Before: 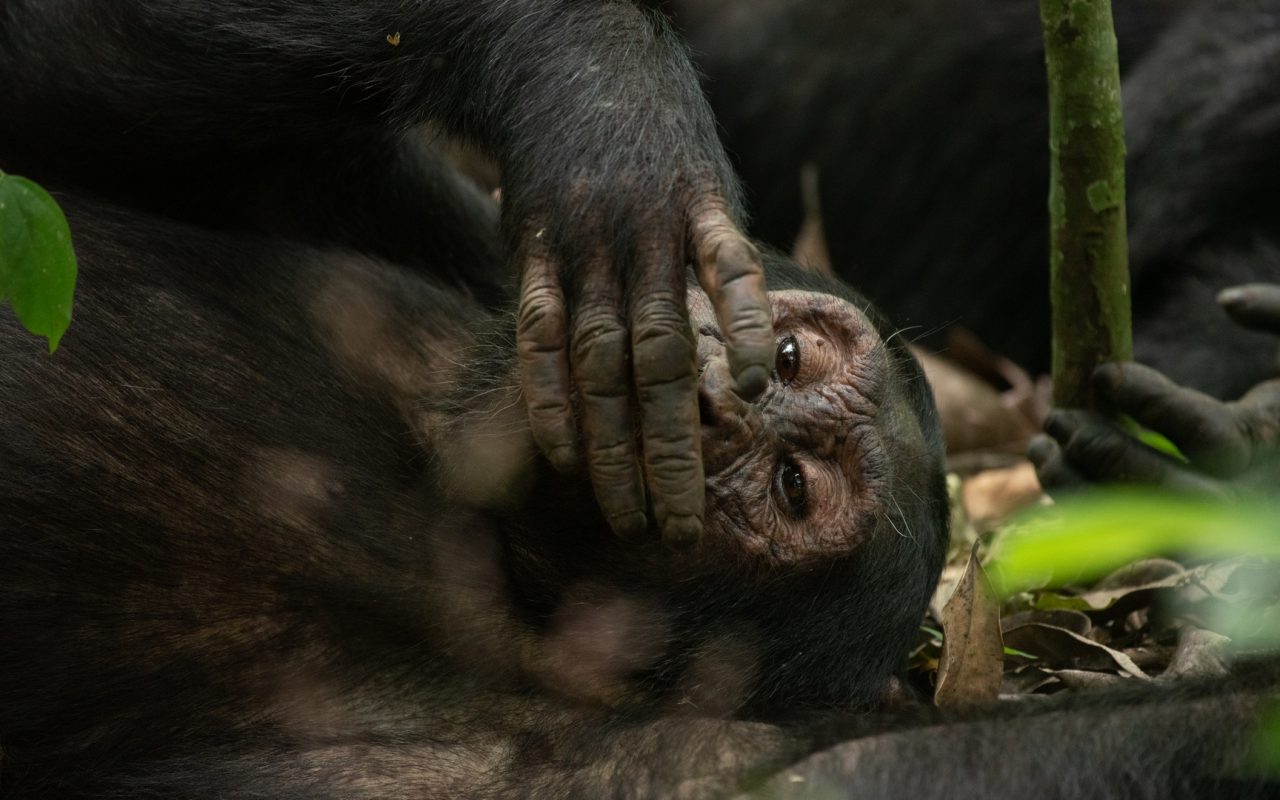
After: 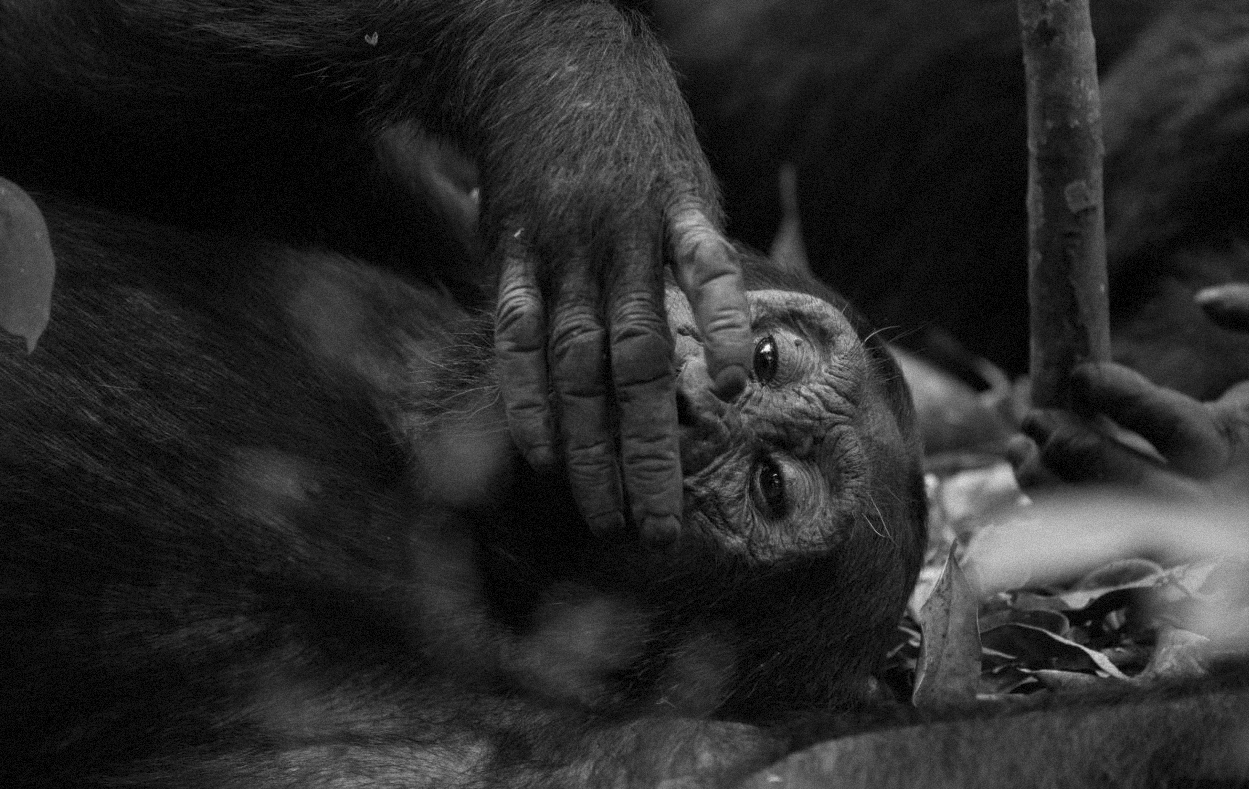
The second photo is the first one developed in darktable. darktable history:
crop and rotate: left 1.774%, right 0.633%, bottom 1.28%
monochrome: on, module defaults
grain: mid-tones bias 0%
